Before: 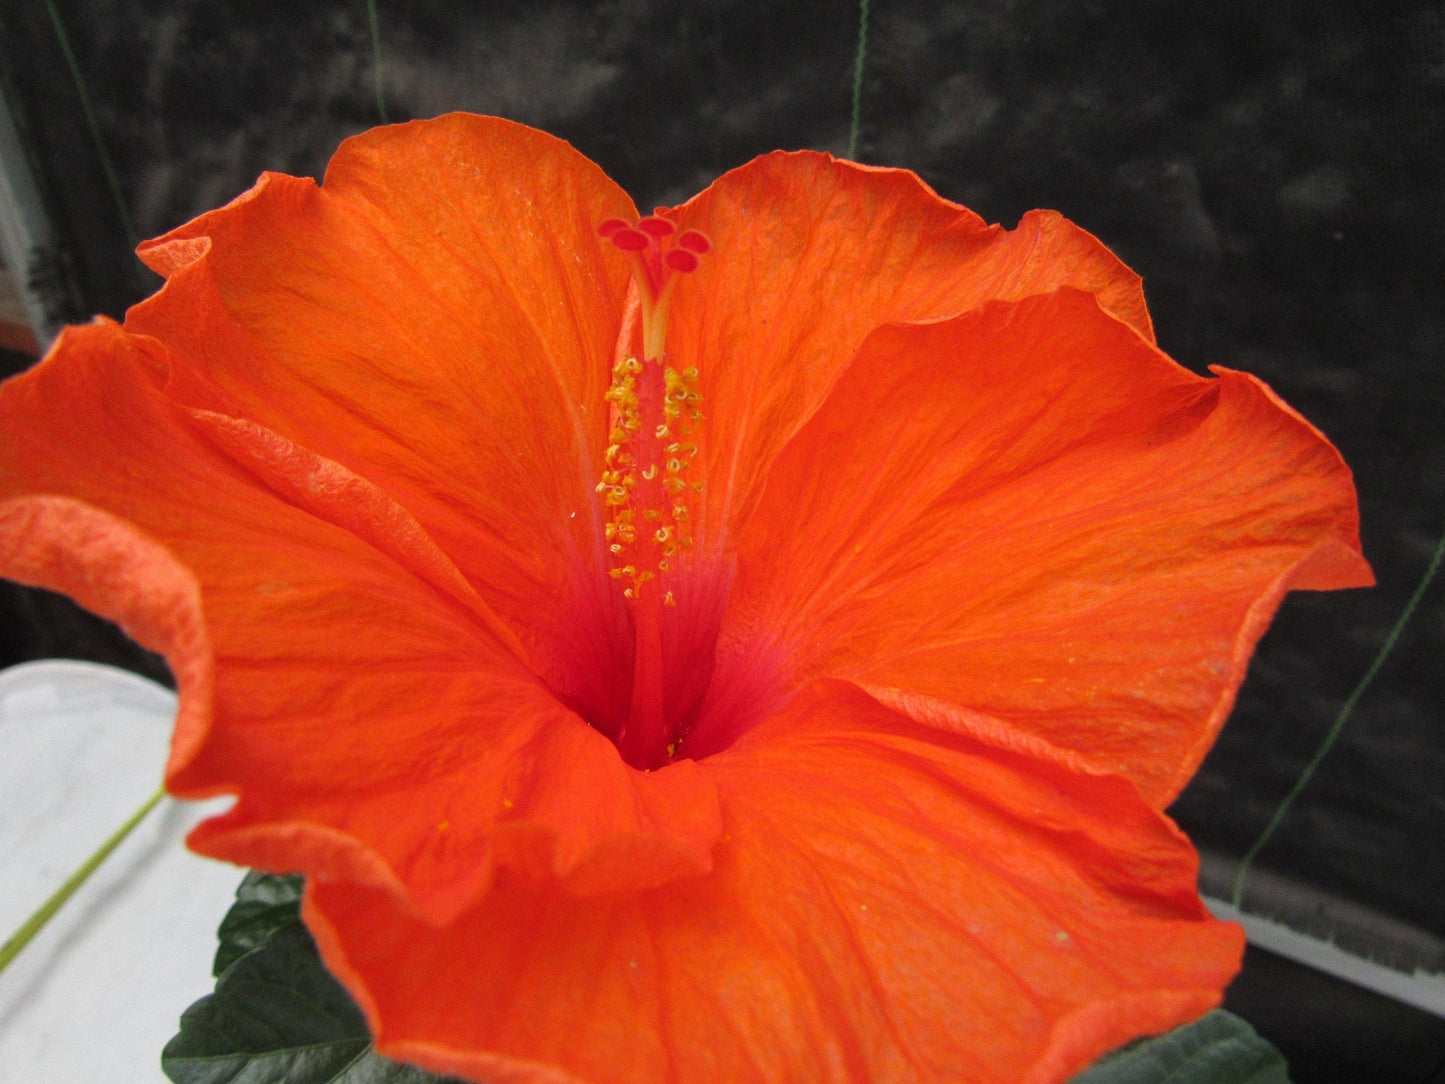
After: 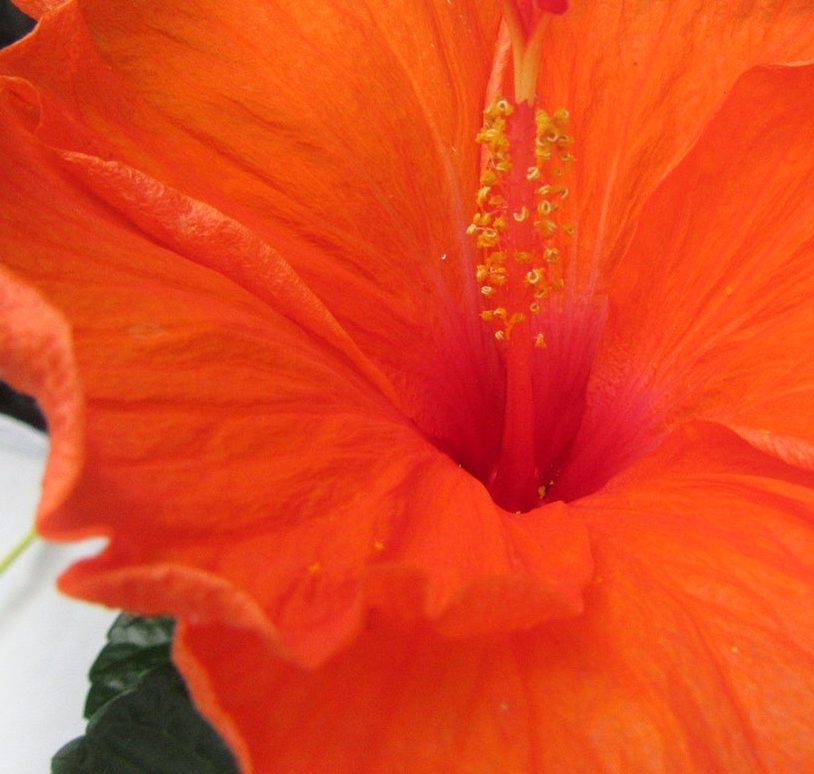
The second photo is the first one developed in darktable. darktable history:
crop: left 8.966%, top 23.852%, right 34.699%, bottom 4.703%
shadows and highlights: shadows -21.3, highlights 100, soften with gaussian
